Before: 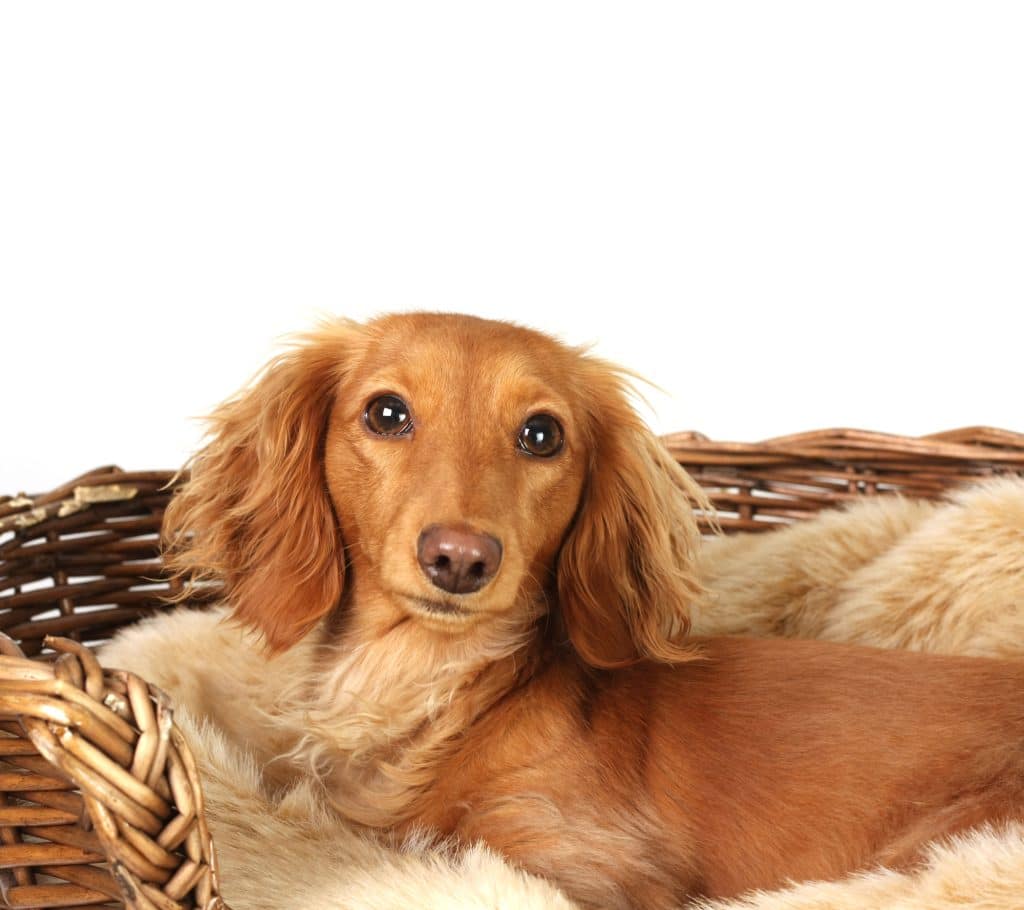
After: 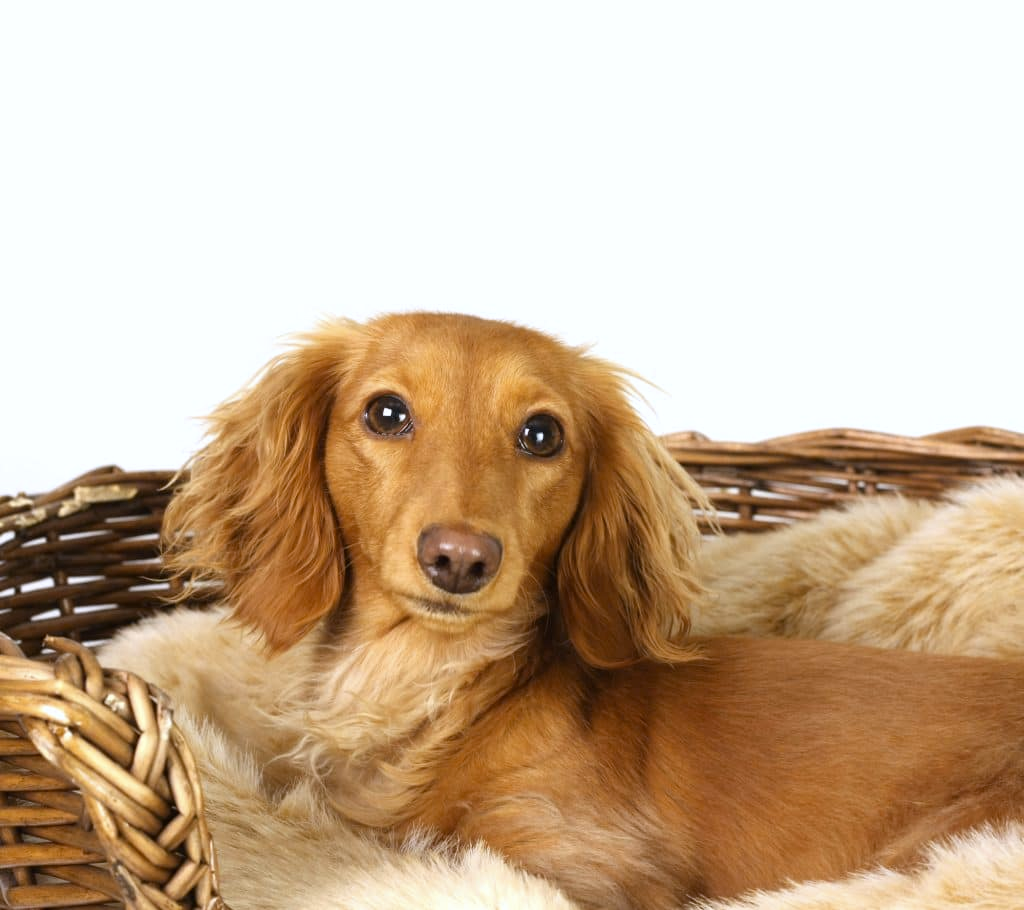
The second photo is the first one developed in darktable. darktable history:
color contrast: green-magenta contrast 0.8, blue-yellow contrast 1.1, unbound 0
white balance: red 0.984, blue 1.059
